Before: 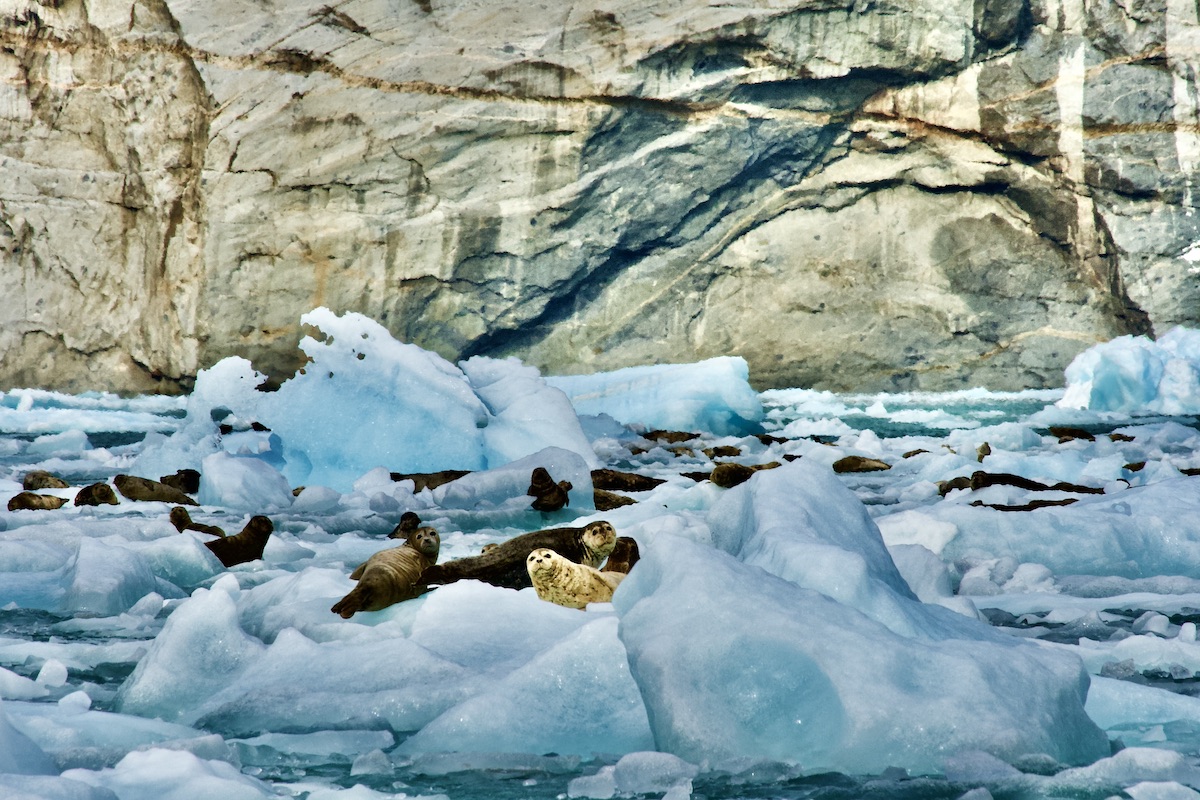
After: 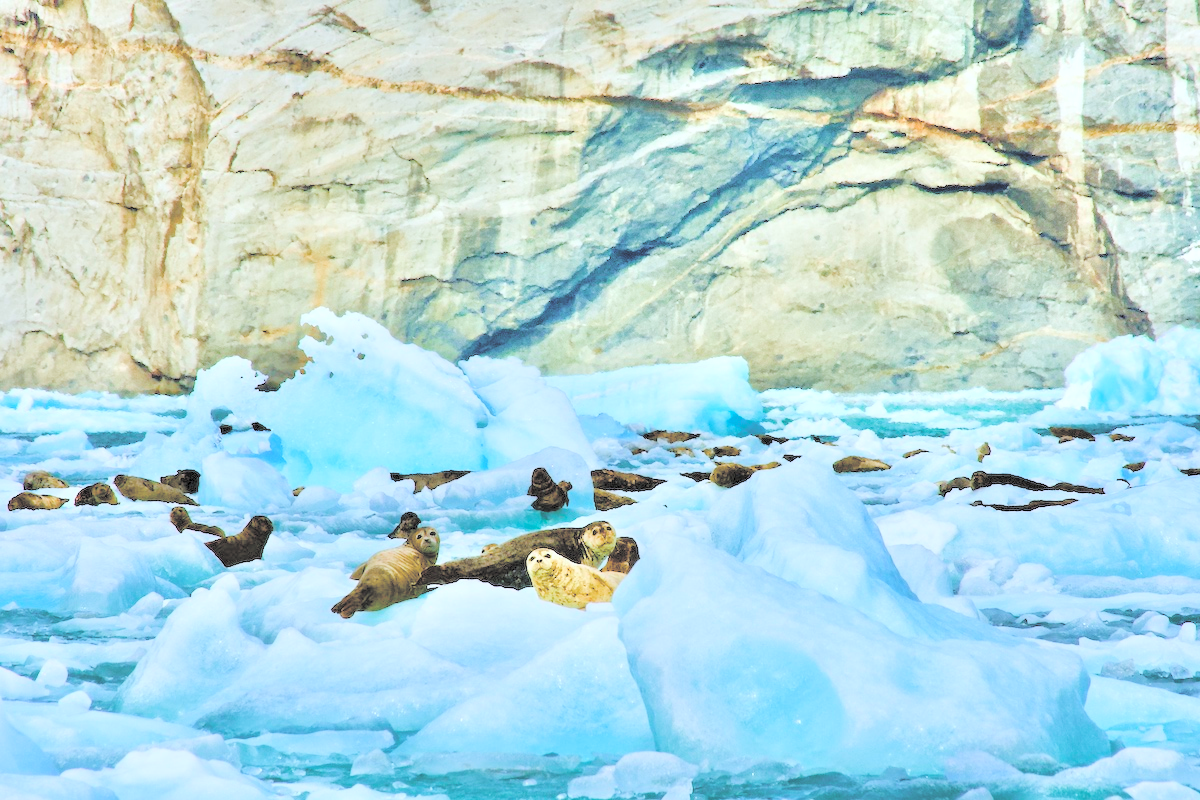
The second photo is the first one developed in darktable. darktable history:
contrast brightness saturation: brightness 1
local contrast: mode bilateral grid, contrast 15, coarseness 36, detail 105%, midtone range 0.2
white balance: red 0.967, blue 1.049
color balance rgb: perceptual saturation grading › global saturation 20%, perceptual saturation grading › highlights -25%, perceptual saturation grading › shadows 50%
